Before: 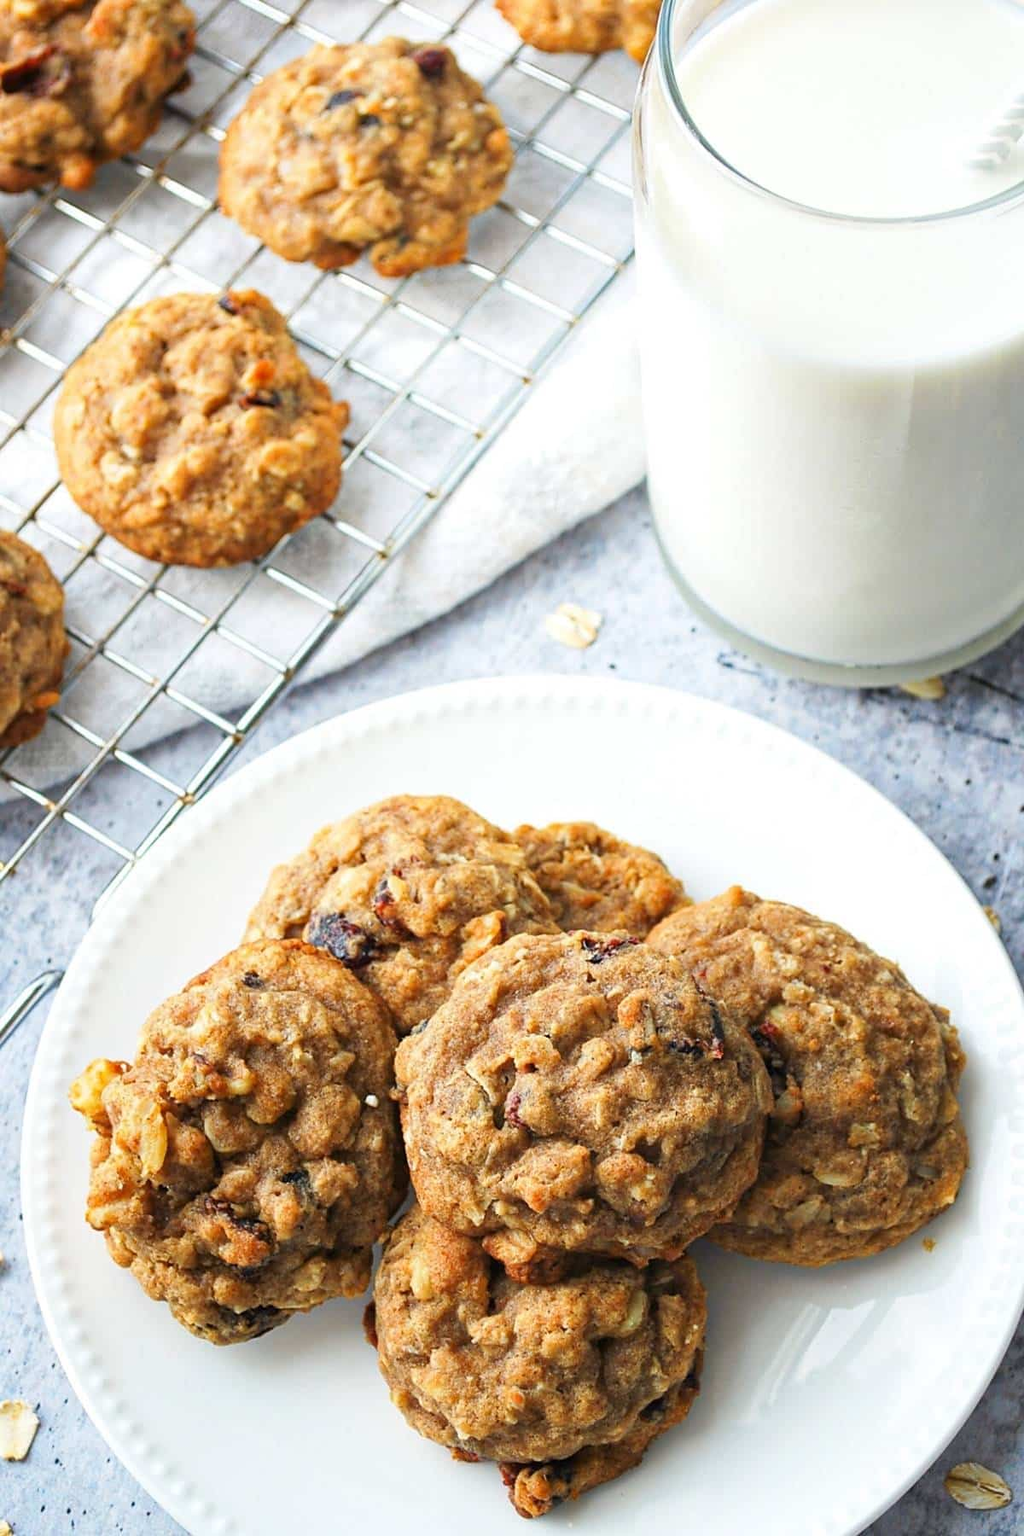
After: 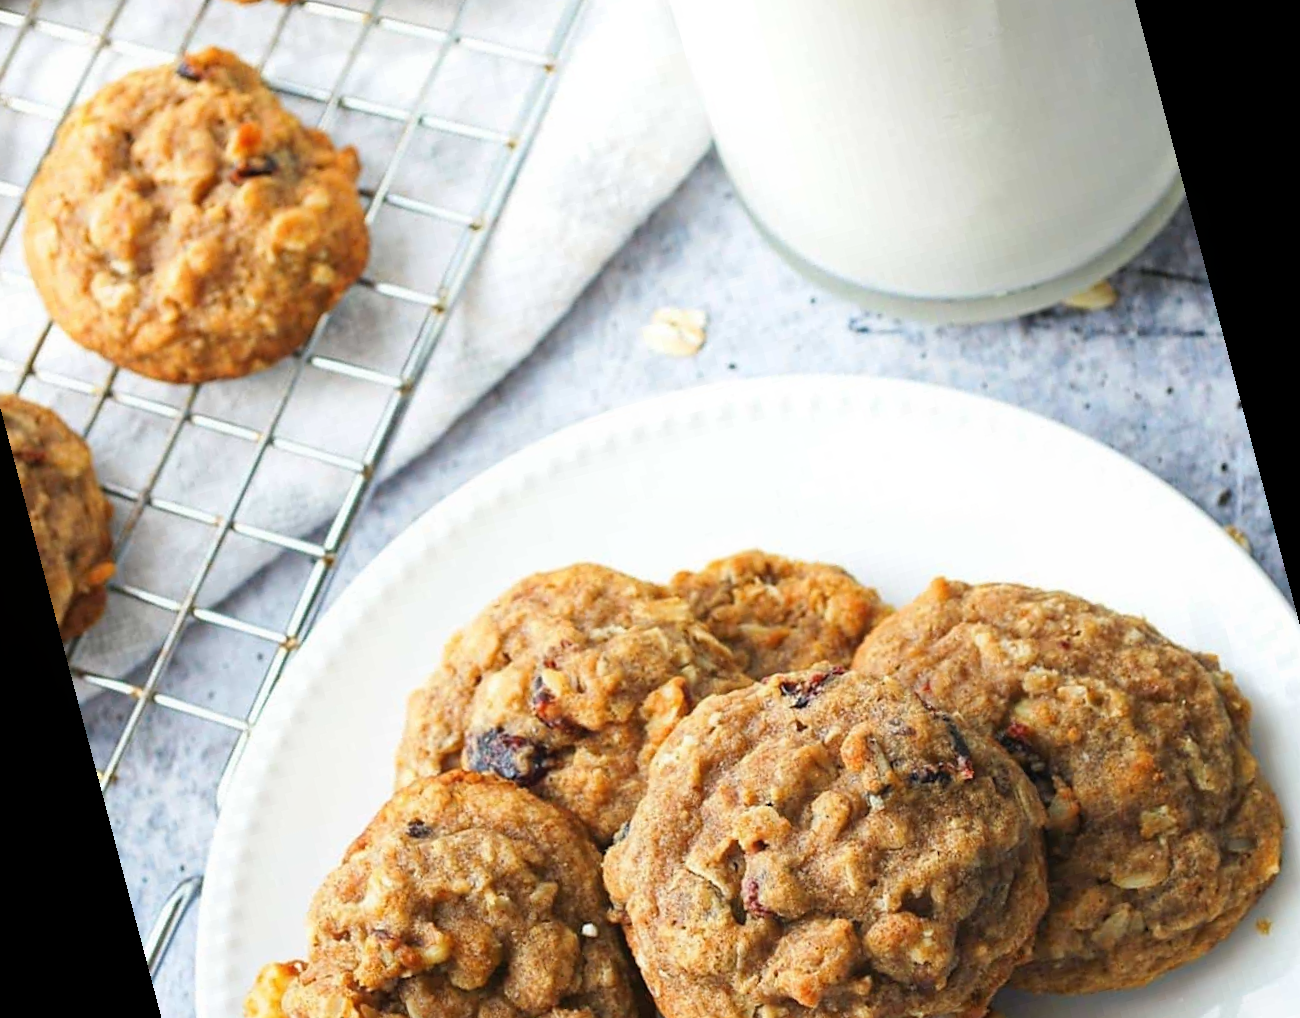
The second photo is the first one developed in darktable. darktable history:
contrast equalizer: octaves 7, y [[0.6 ×6], [0.55 ×6], [0 ×6], [0 ×6], [0 ×6]], mix -0.1
rotate and perspective: rotation -14.8°, crop left 0.1, crop right 0.903, crop top 0.25, crop bottom 0.748
